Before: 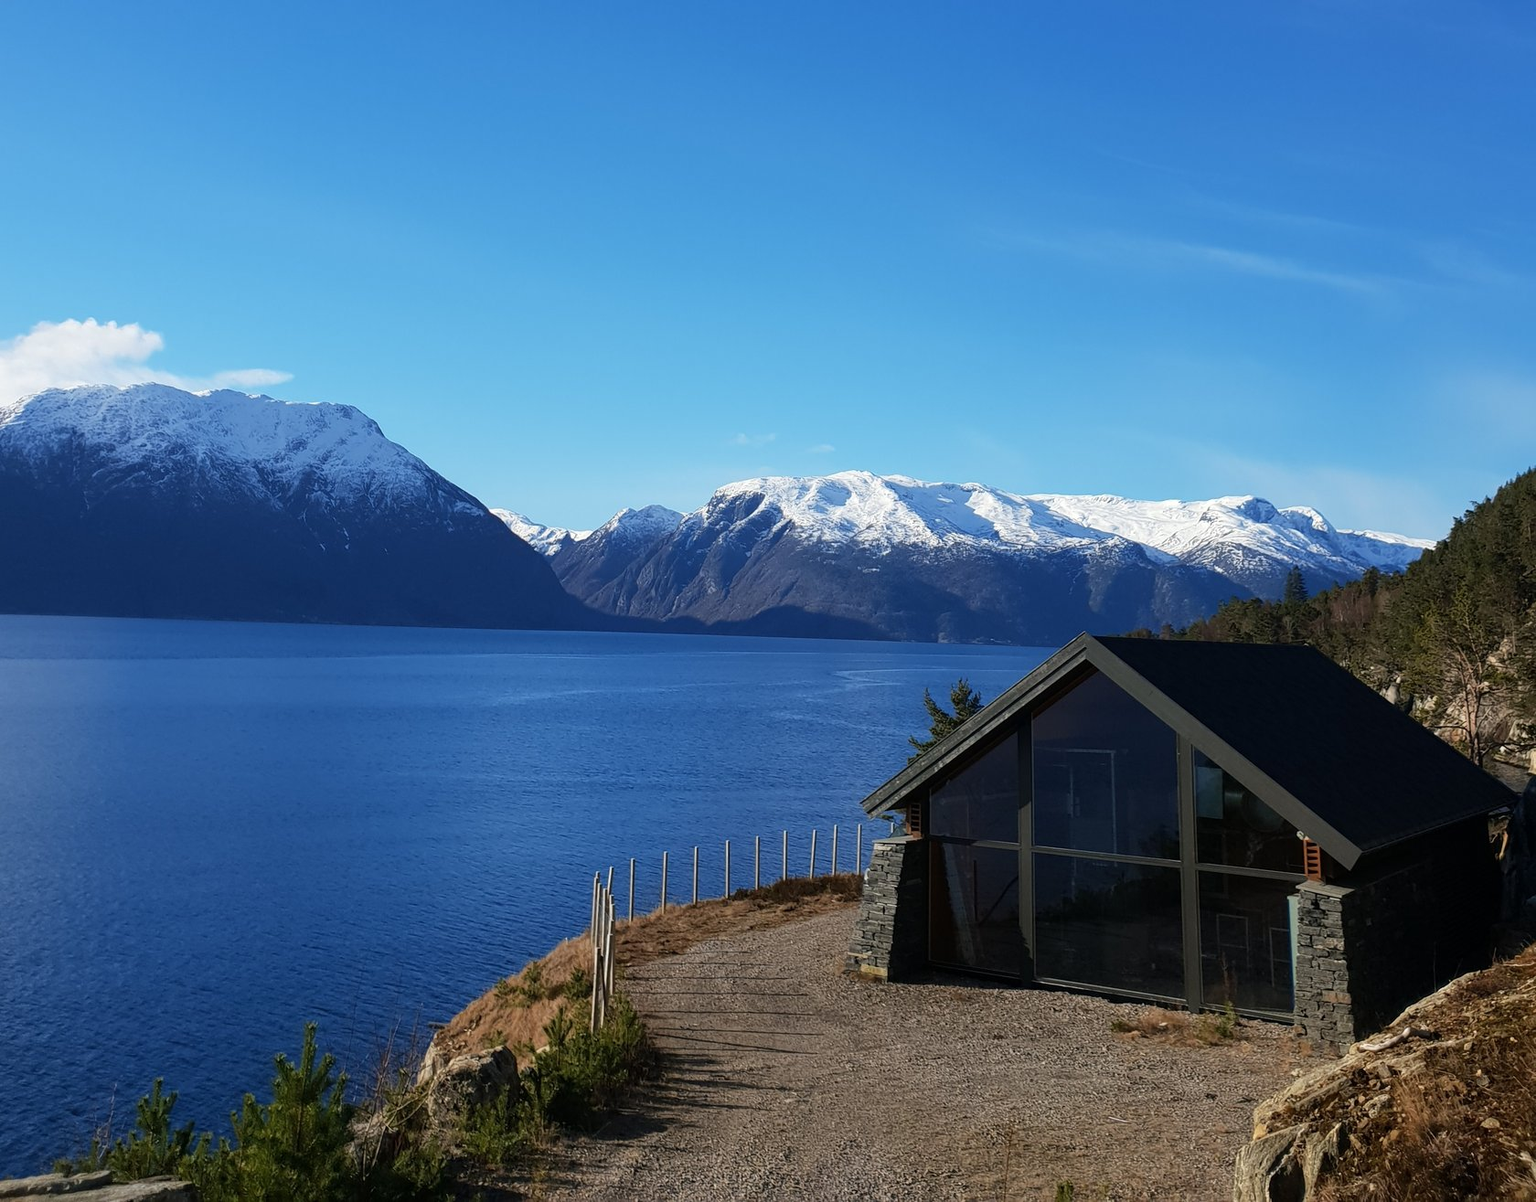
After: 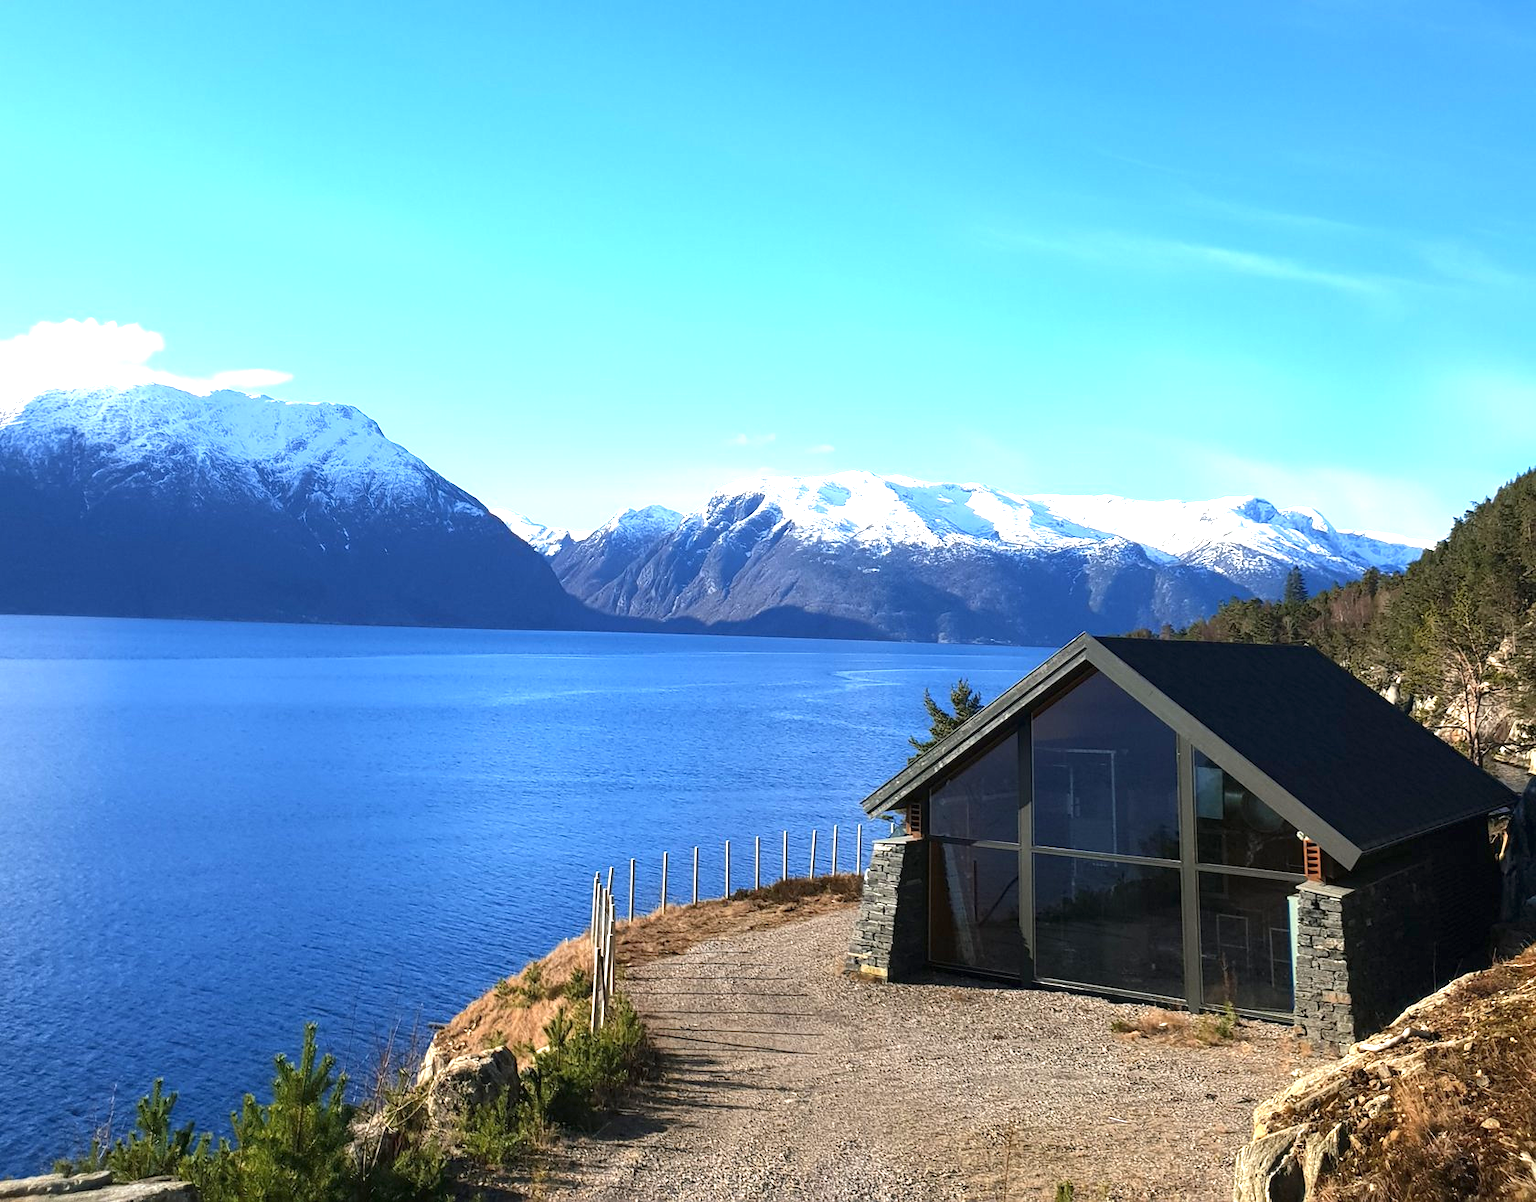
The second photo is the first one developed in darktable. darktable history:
tone equalizer: on, module defaults
exposure: black level correction 0, exposure 1.388 EV, compensate exposure bias true, compensate highlight preservation false
